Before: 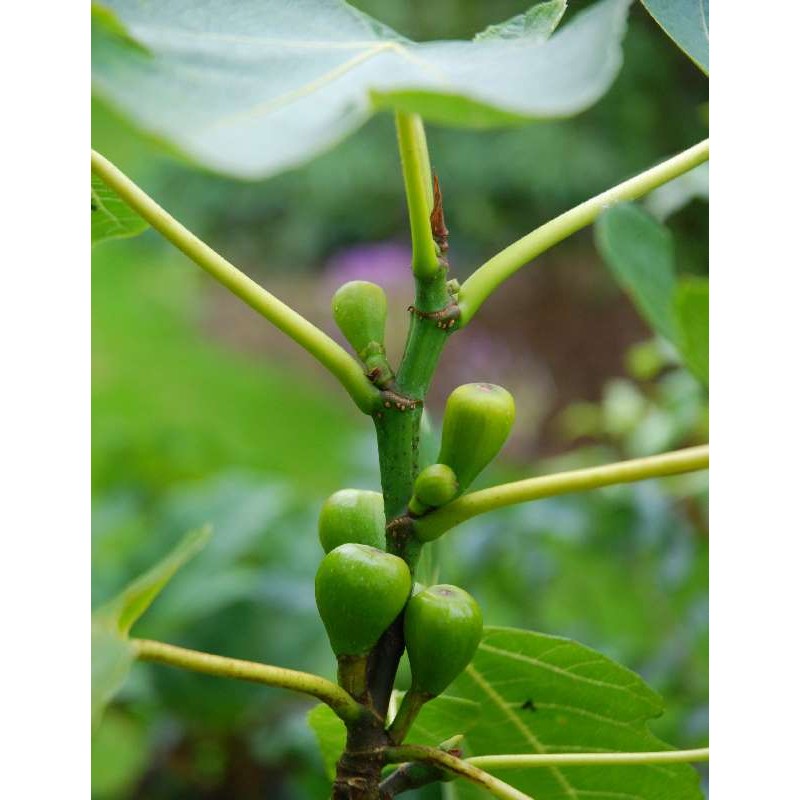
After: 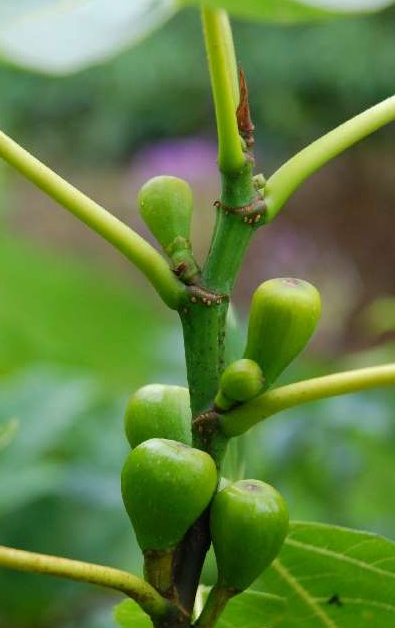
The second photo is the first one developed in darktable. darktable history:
crop and rotate: angle 0.02°, left 24.353%, top 13.219%, right 26.156%, bottom 8.224%
white balance: emerald 1
